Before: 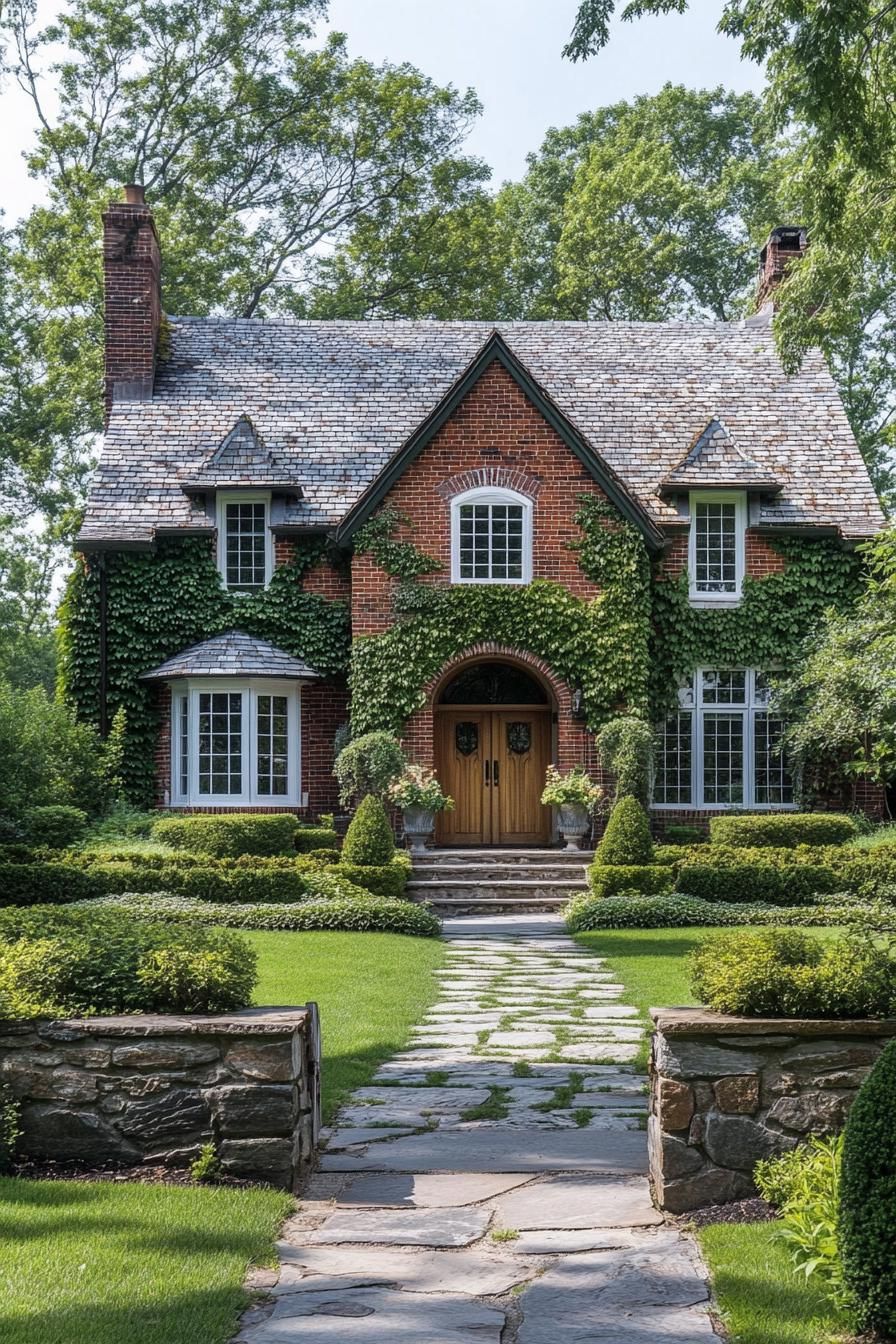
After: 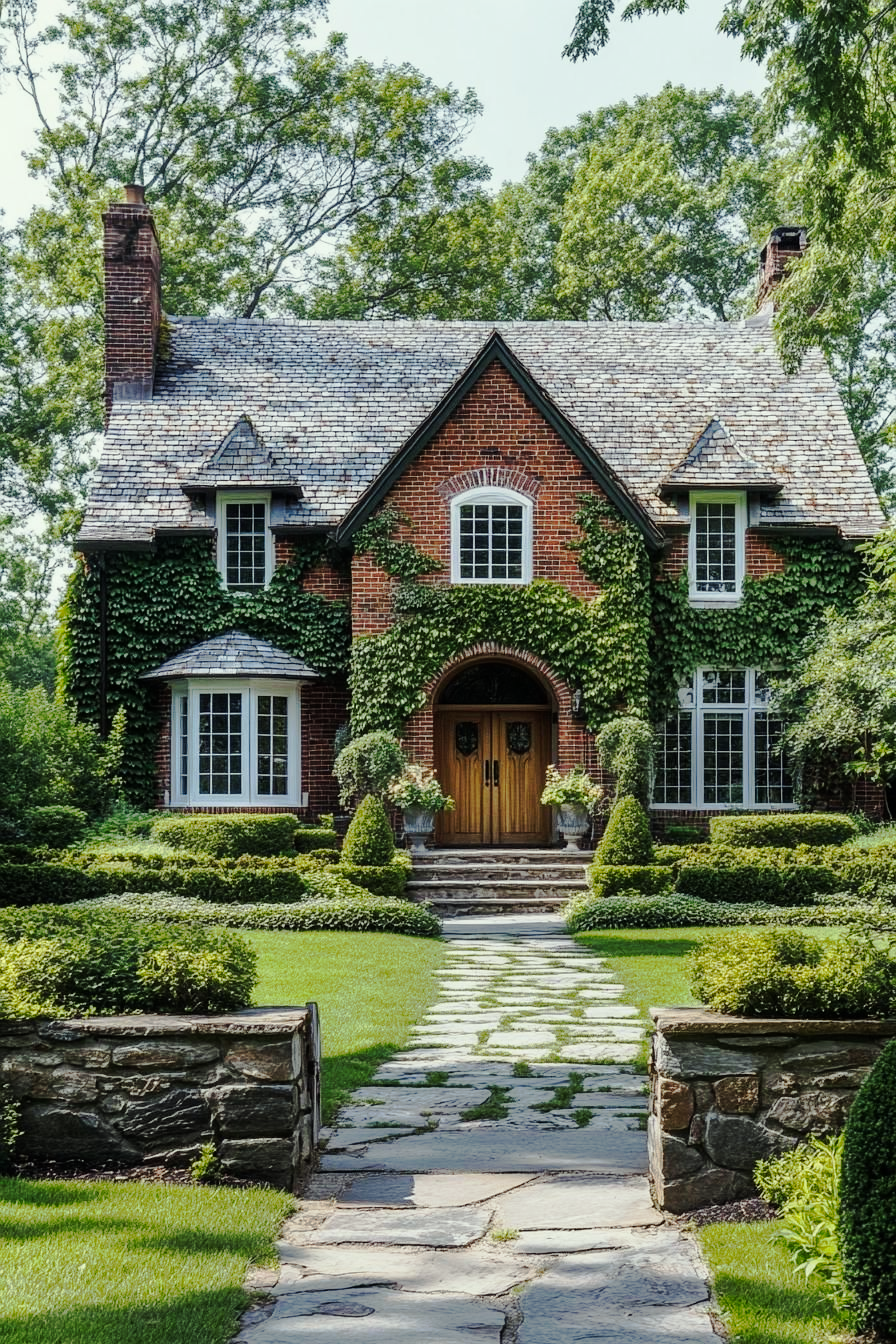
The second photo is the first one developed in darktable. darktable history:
exposure: compensate highlight preservation false
color correction: highlights a* -4.85, highlights b* 5.05, saturation 0.935
tone curve: curves: ch0 [(0, 0) (0.104, 0.061) (0.239, 0.201) (0.327, 0.317) (0.401, 0.443) (0.489, 0.566) (0.65, 0.68) (0.832, 0.858) (1, 0.977)]; ch1 [(0, 0) (0.161, 0.092) (0.35, 0.33) (0.379, 0.401) (0.447, 0.476) (0.495, 0.499) (0.515, 0.518) (0.534, 0.557) (0.602, 0.625) (0.712, 0.706) (1, 1)]; ch2 [(0, 0) (0.359, 0.372) (0.437, 0.437) (0.502, 0.501) (0.55, 0.534) (0.592, 0.601) (0.647, 0.64) (1, 1)], preserve colors none
